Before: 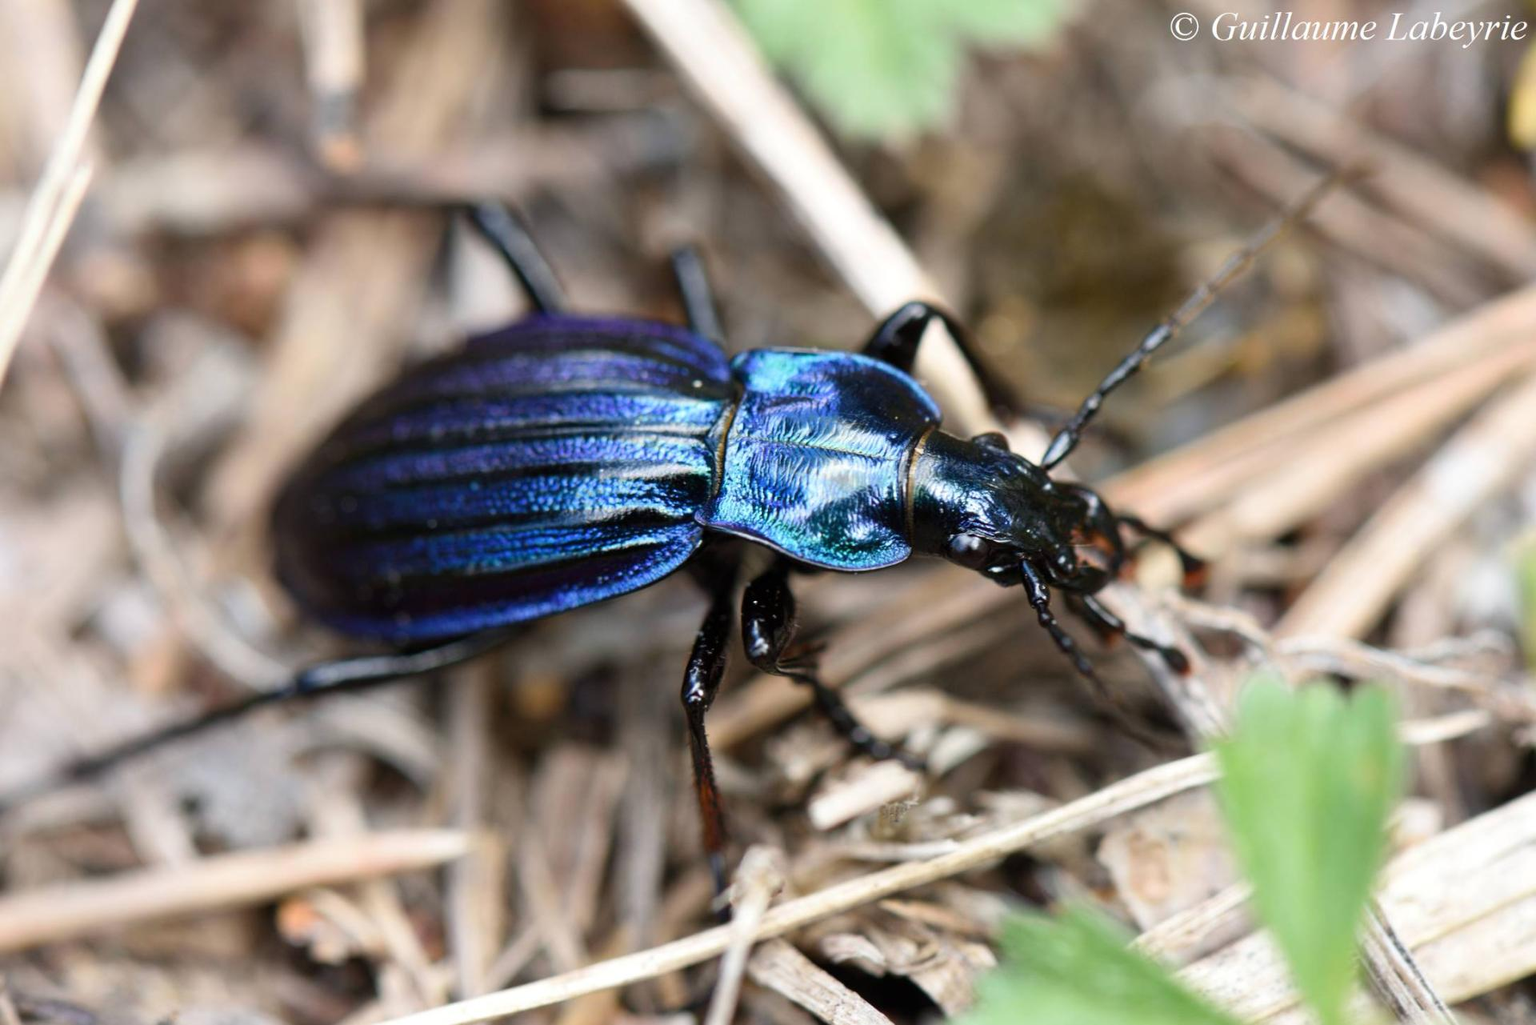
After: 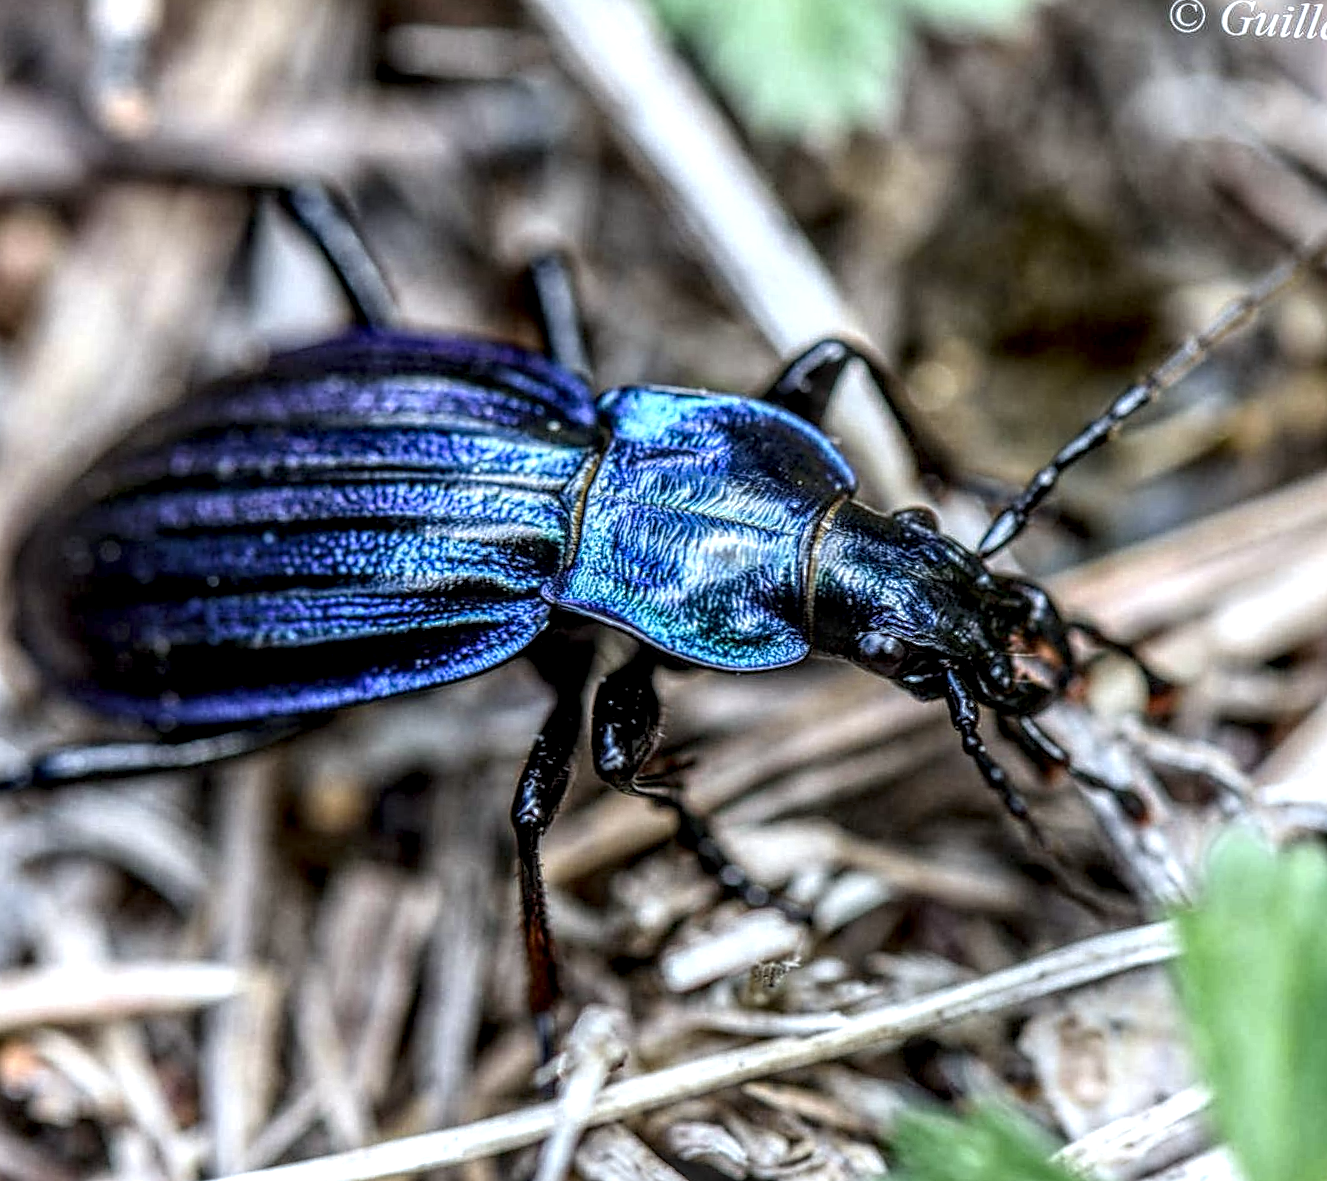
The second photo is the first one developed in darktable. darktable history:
local contrast: highlights 0%, shadows 0%, detail 300%, midtone range 0.3
crop and rotate: angle -3.27°, left 14.277%, top 0.028%, right 10.766%, bottom 0.028%
sharpen: on, module defaults
white balance: red 0.924, blue 1.095
